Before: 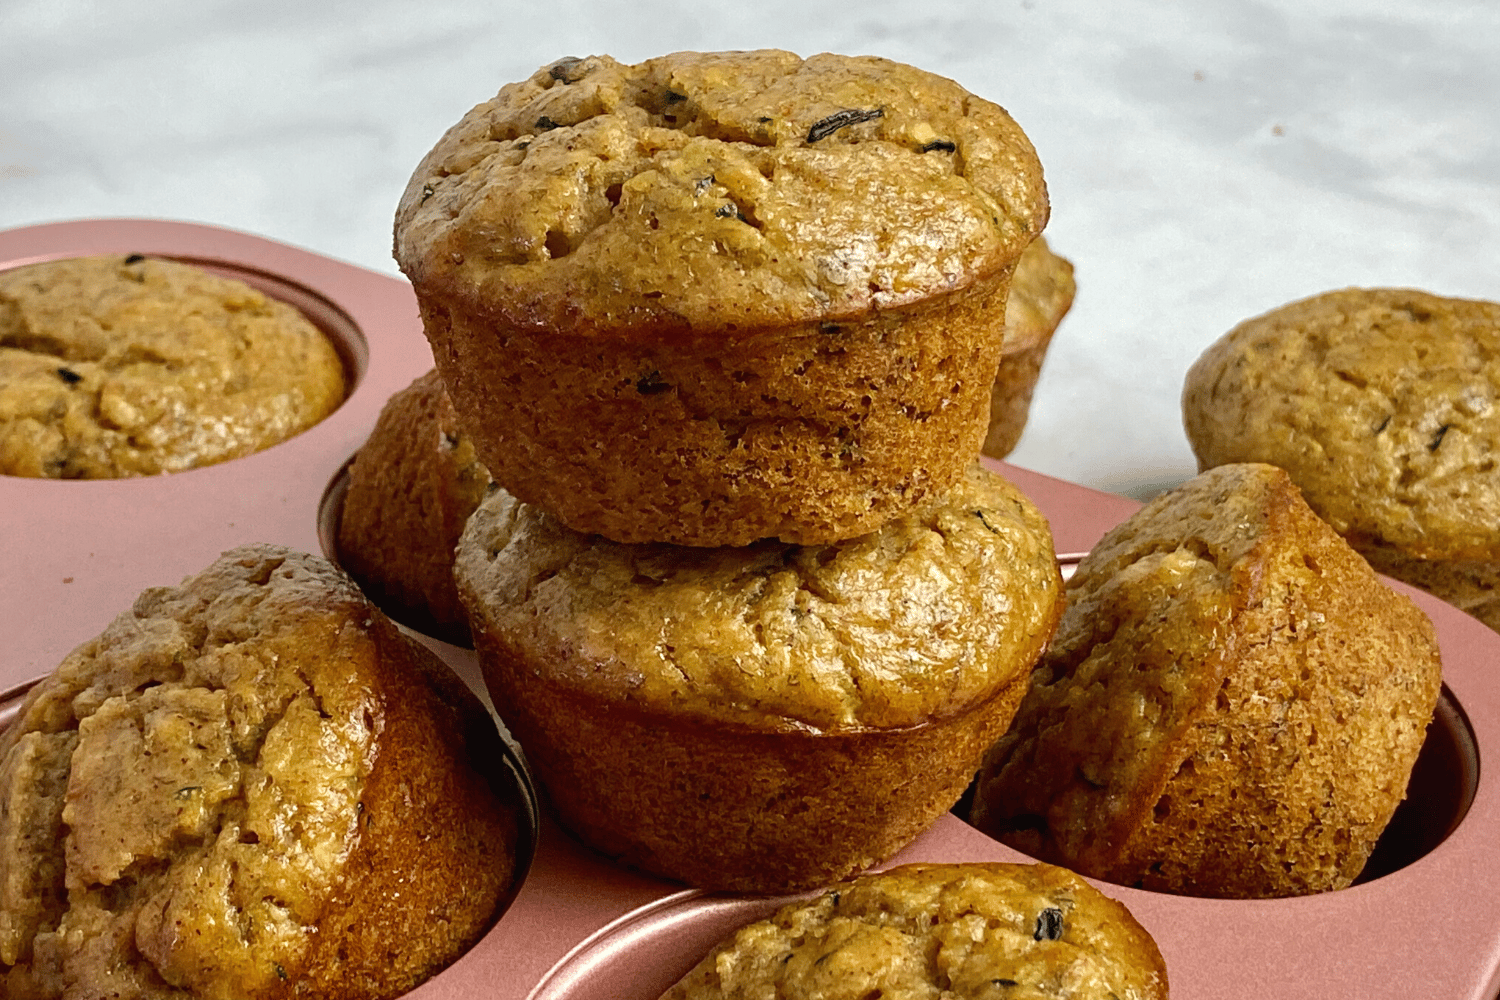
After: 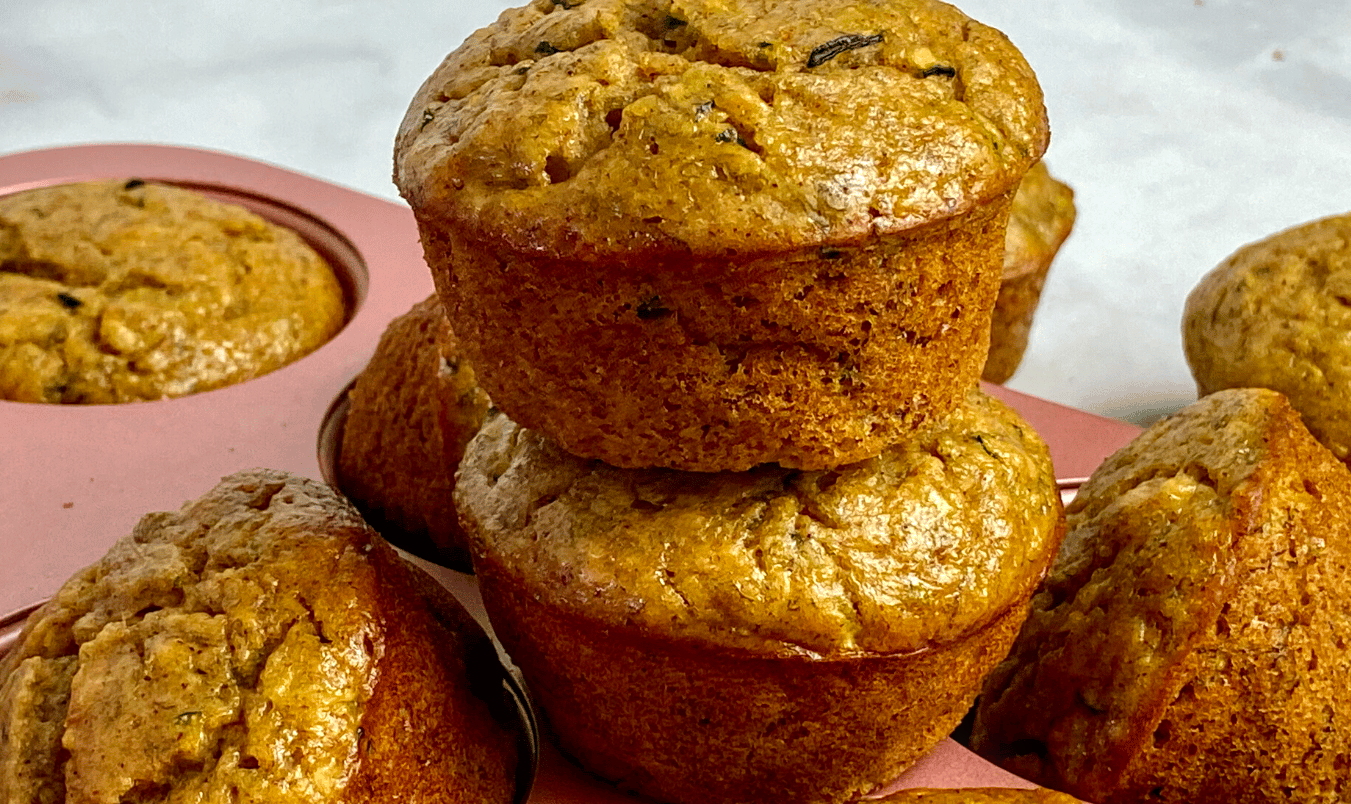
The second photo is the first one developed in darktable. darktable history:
crop: top 7.513%, right 9.889%, bottom 12.079%
color correction: highlights b* -0.01, saturation 1.31
local contrast: on, module defaults
